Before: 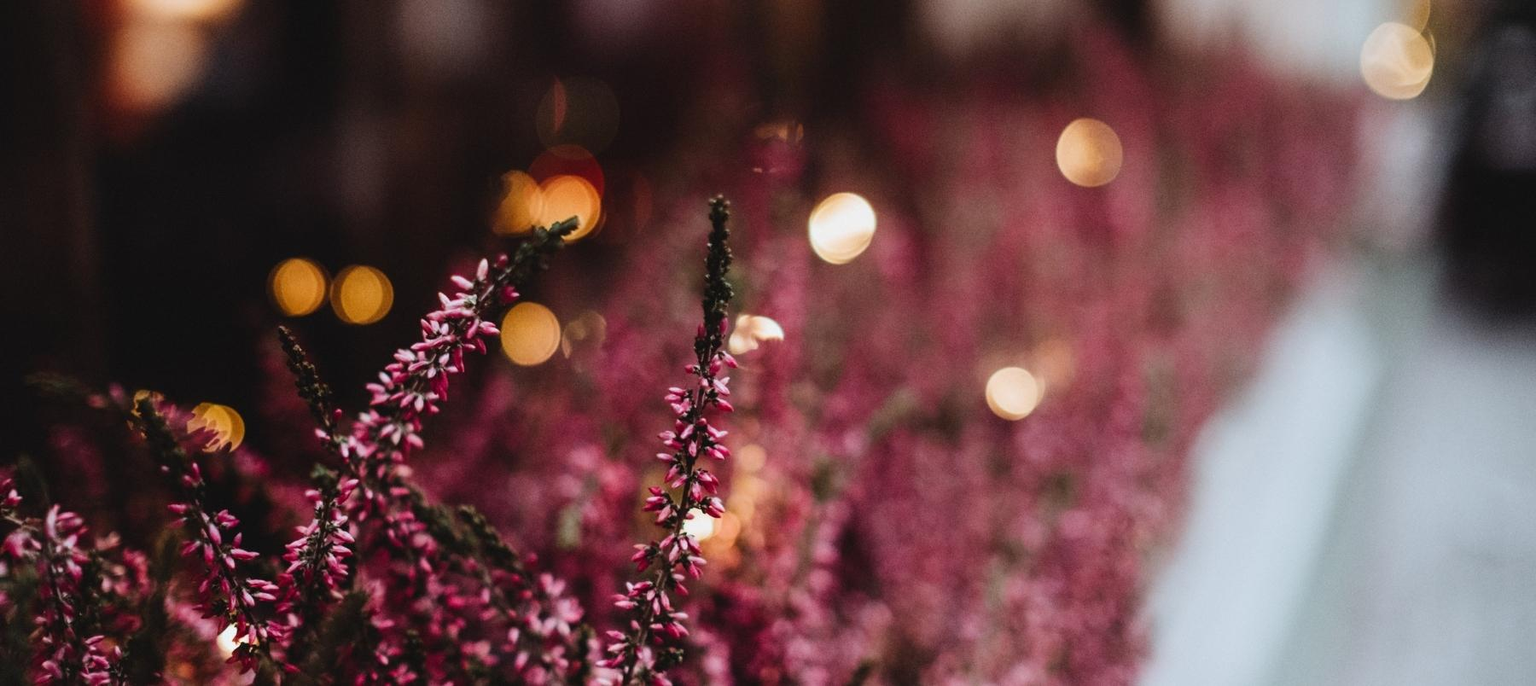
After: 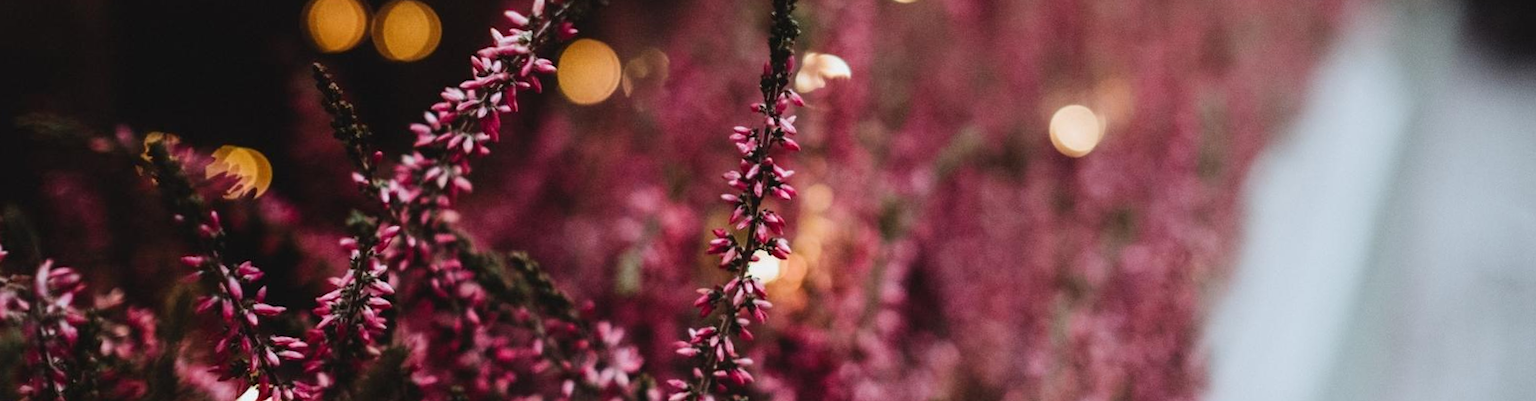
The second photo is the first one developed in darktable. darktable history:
rotate and perspective: rotation -0.013°, lens shift (vertical) -0.027, lens shift (horizontal) 0.178, crop left 0.016, crop right 0.989, crop top 0.082, crop bottom 0.918
crop and rotate: top 36.435%
